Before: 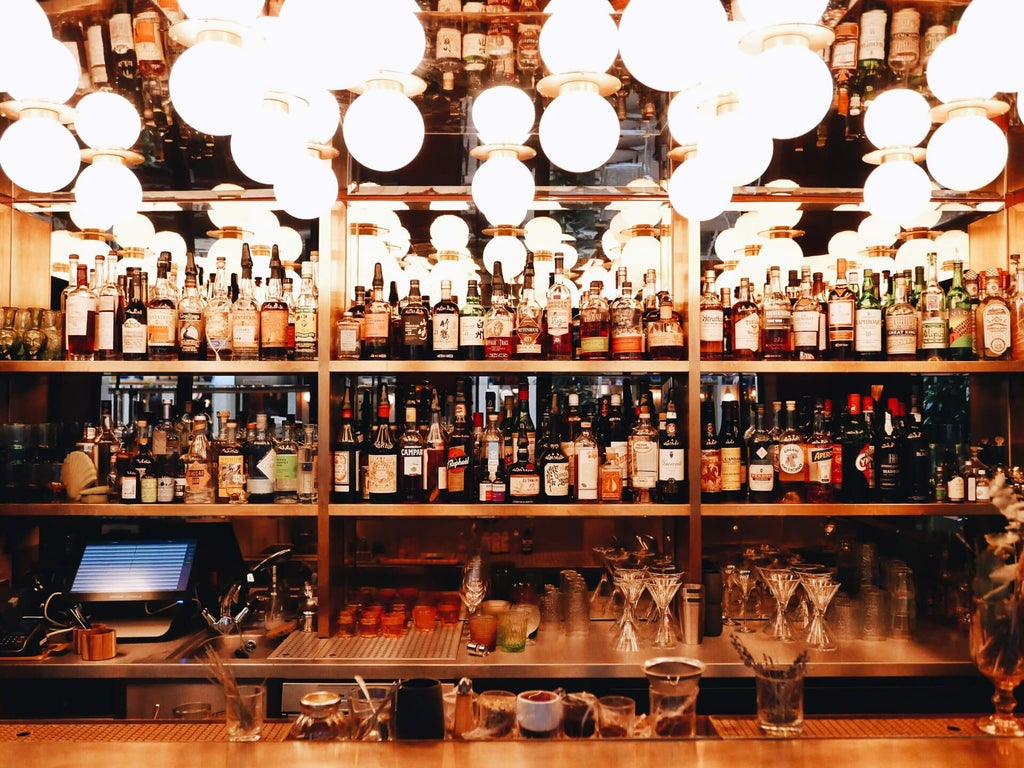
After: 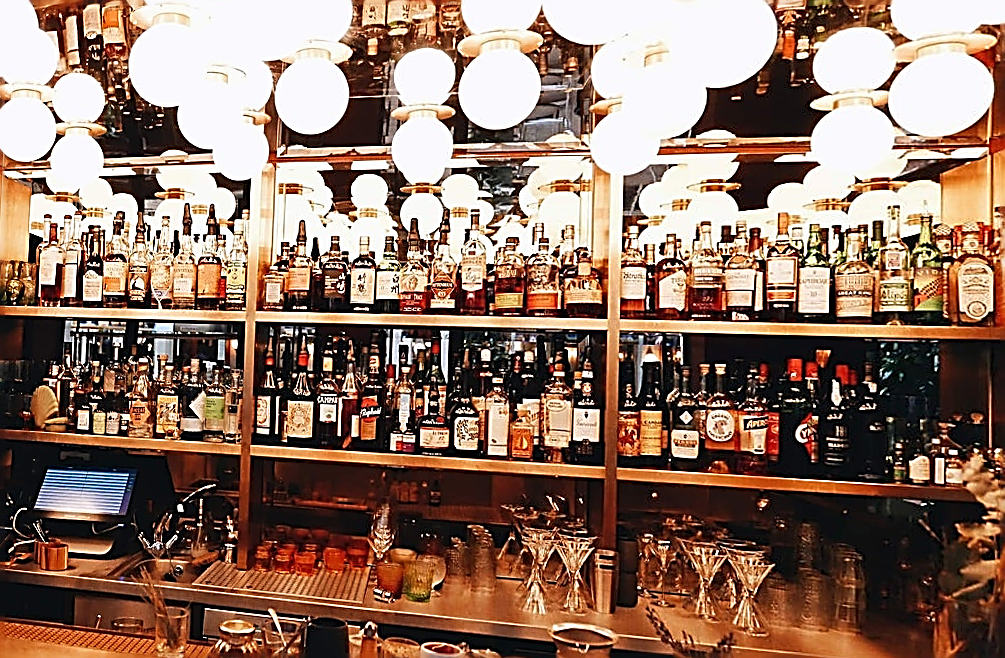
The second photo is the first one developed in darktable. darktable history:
sharpen: amount 2
rotate and perspective: rotation 1.69°, lens shift (vertical) -0.023, lens shift (horizontal) -0.291, crop left 0.025, crop right 0.988, crop top 0.092, crop bottom 0.842
